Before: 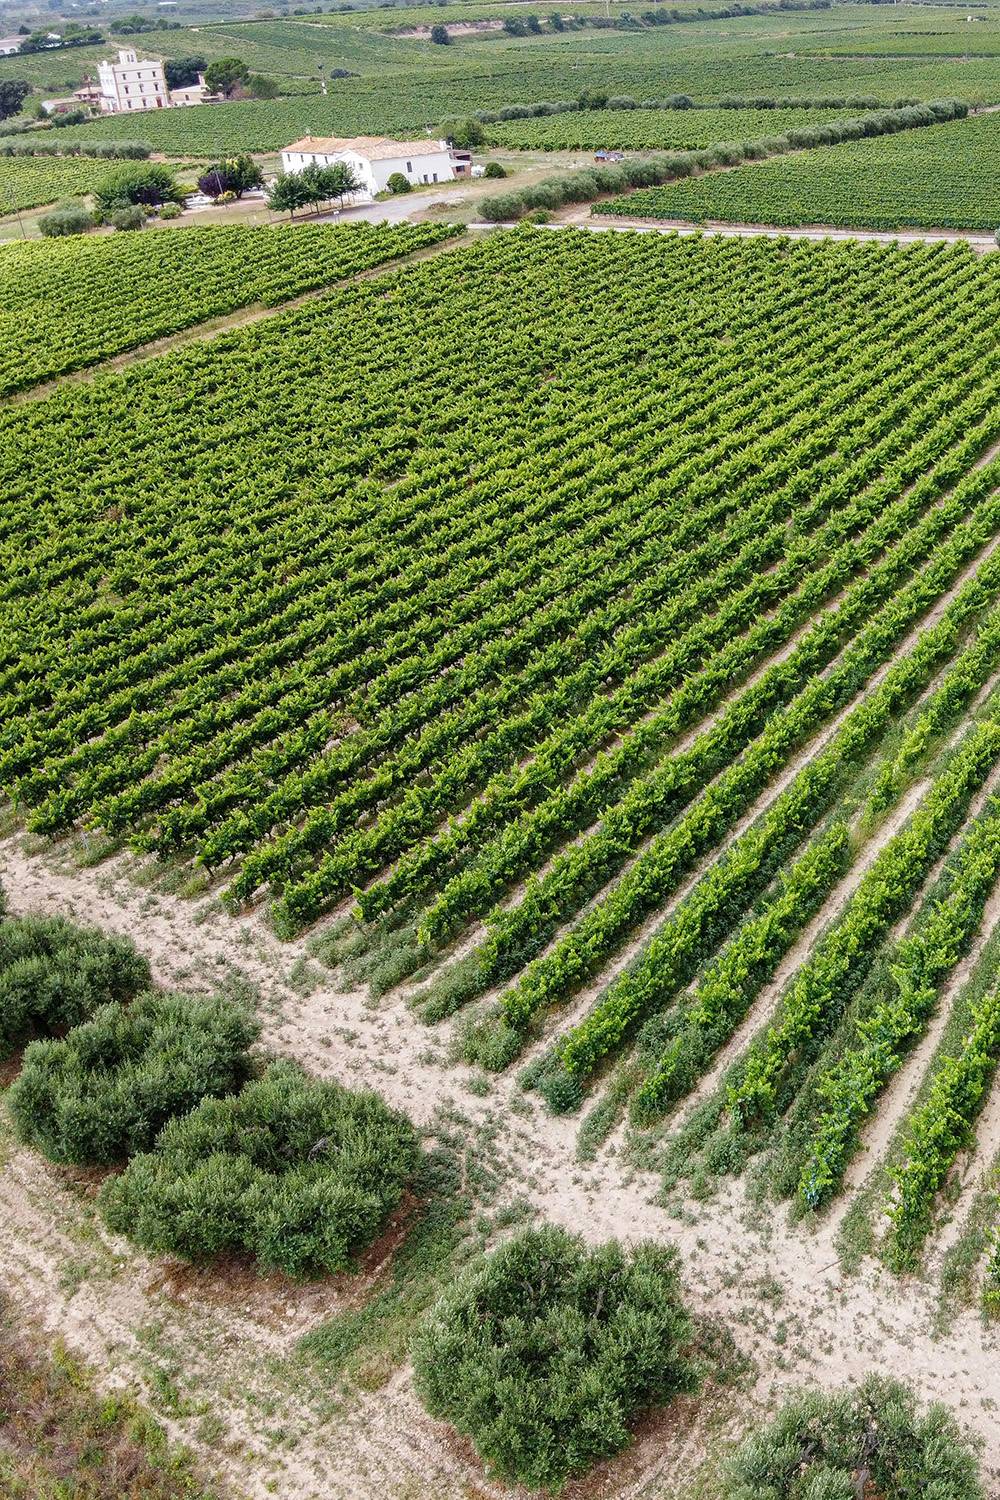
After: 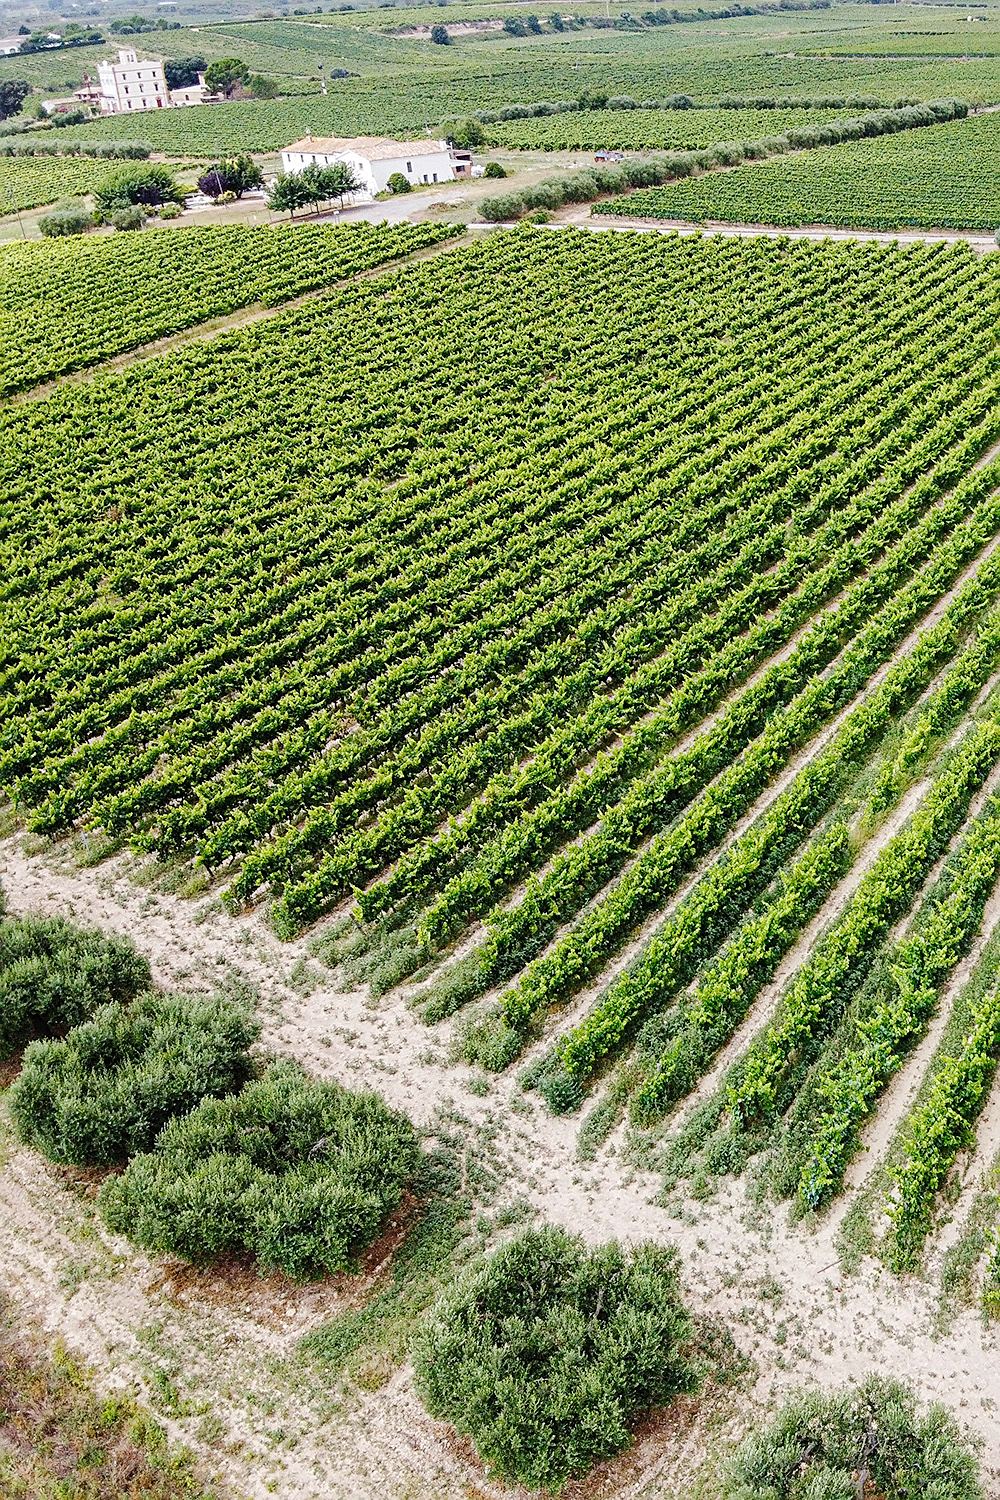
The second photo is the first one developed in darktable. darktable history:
tone curve: curves: ch0 [(0, 0) (0.003, 0.02) (0.011, 0.023) (0.025, 0.028) (0.044, 0.045) (0.069, 0.063) (0.1, 0.09) (0.136, 0.122) (0.177, 0.166) (0.224, 0.223) (0.277, 0.297) (0.335, 0.384) (0.399, 0.461) (0.468, 0.549) (0.543, 0.632) (0.623, 0.705) (0.709, 0.772) (0.801, 0.844) (0.898, 0.91) (1, 1)], preserve colors none
sharpen: on, module defaults
